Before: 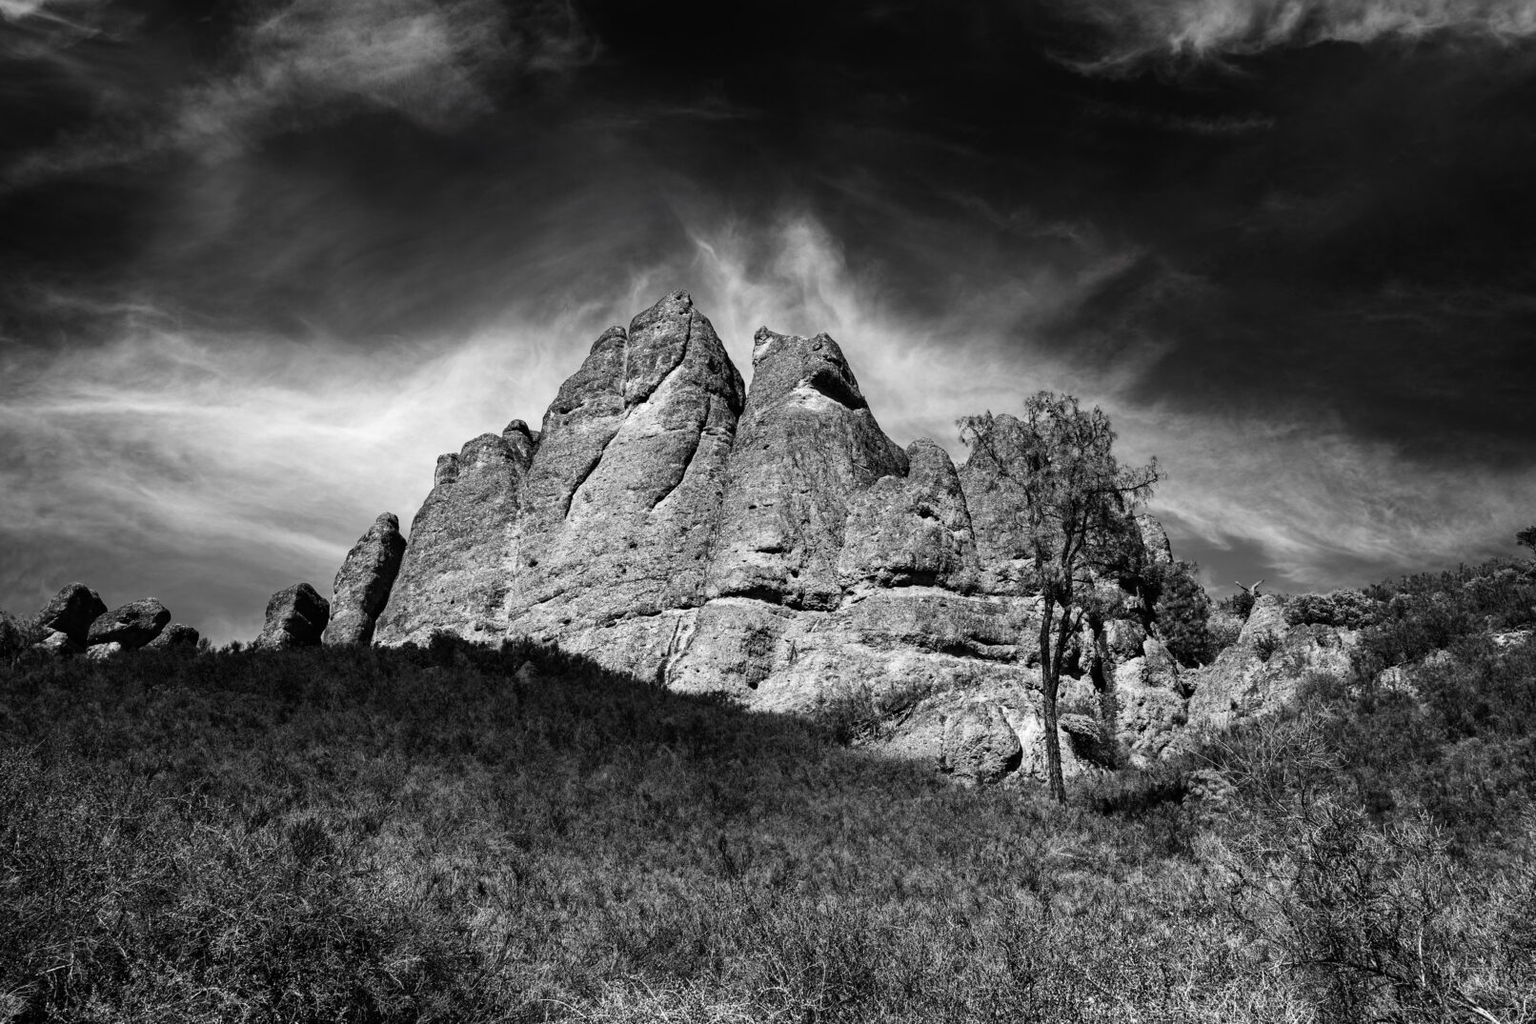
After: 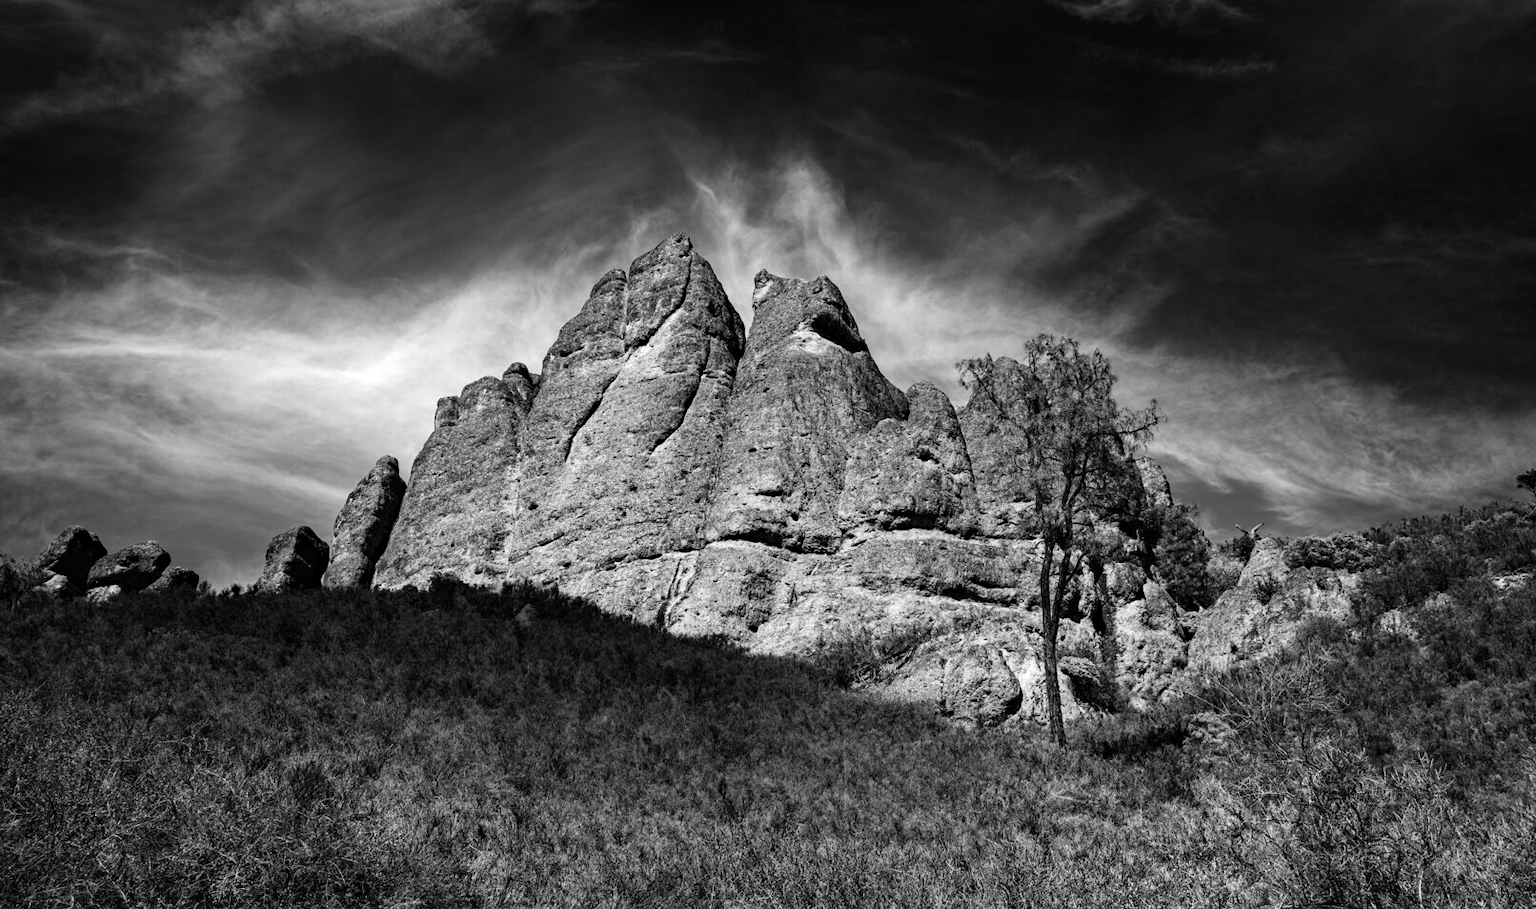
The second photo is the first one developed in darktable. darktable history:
haze removal: compatibility mode true, adaptive false
crop and rotate: top 5.609%, bottom 5.609%
